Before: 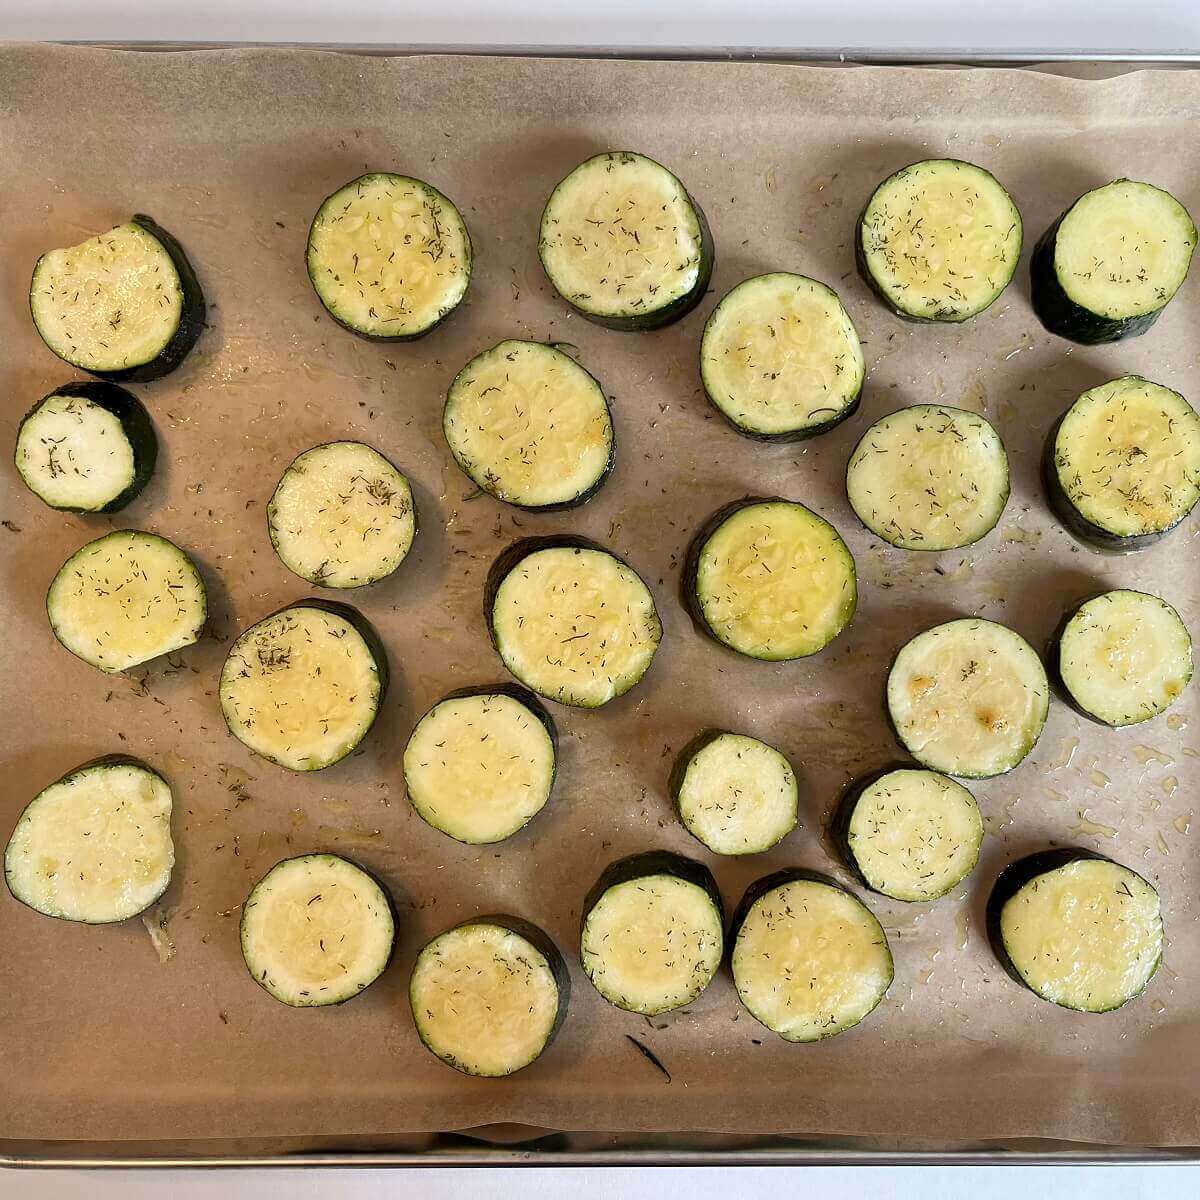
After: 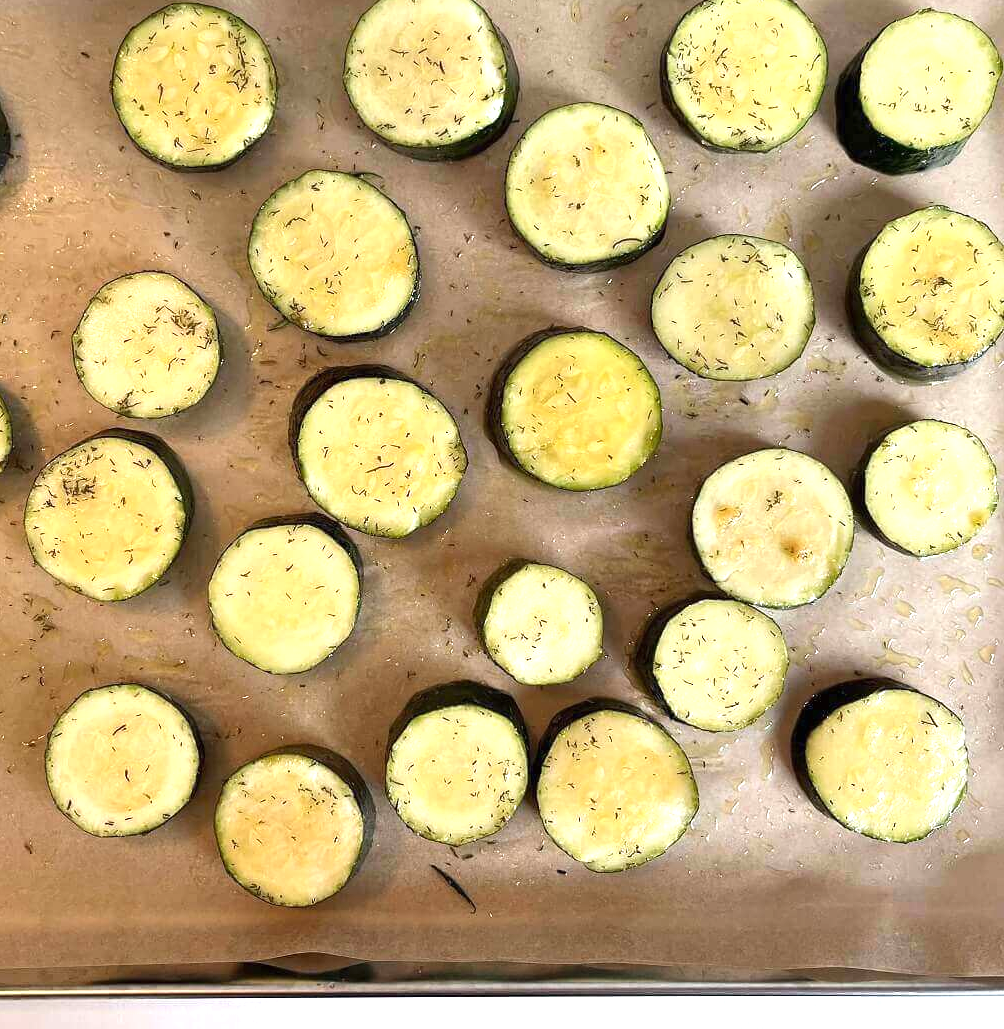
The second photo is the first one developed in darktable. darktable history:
crop: left 16.315%, top 14.246%
exposure: black level correction 0, exposure 0.6 EV, compensate exposure bias true, compensate highlight preservation false
